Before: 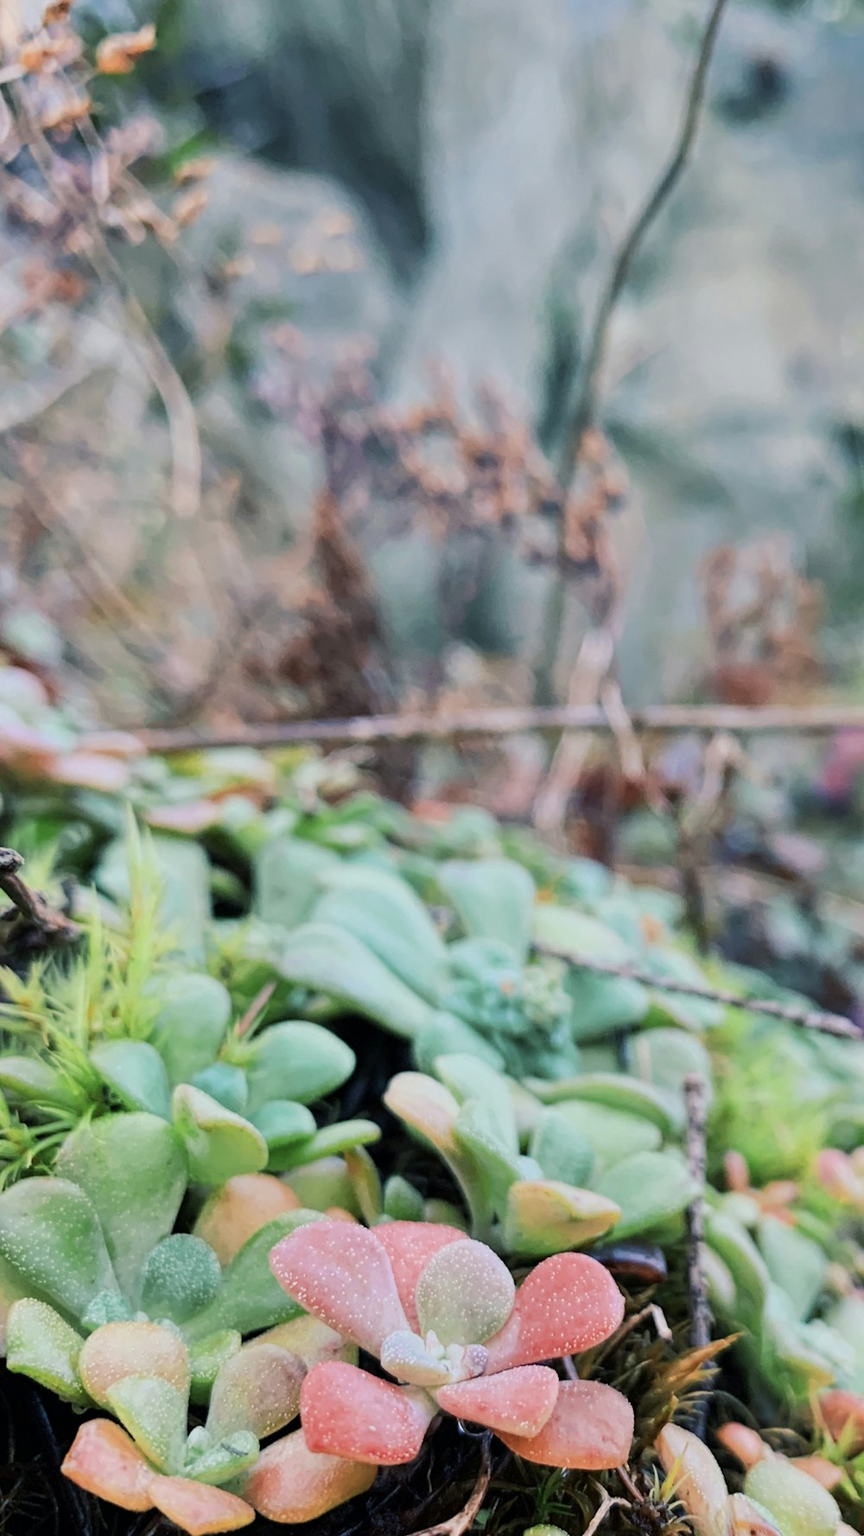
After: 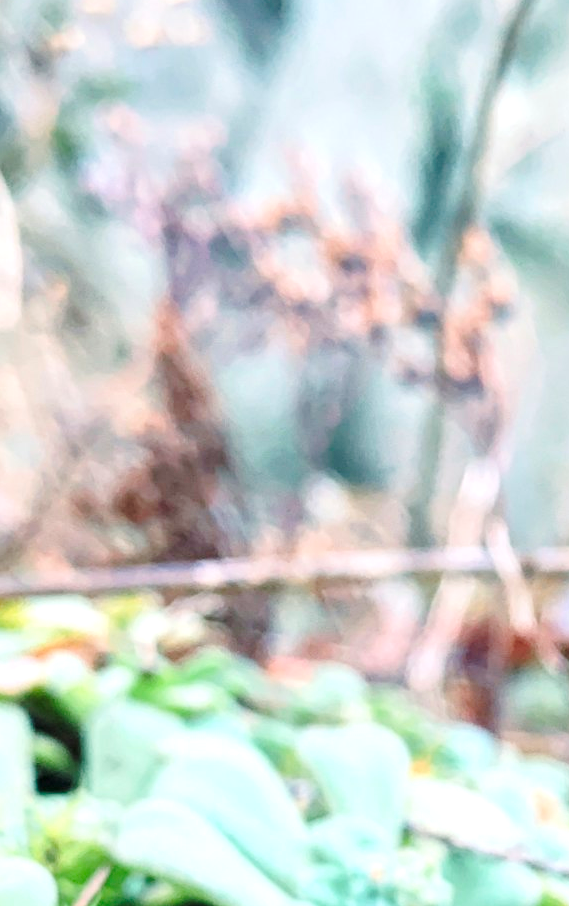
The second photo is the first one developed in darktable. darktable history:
exposure: black level correction 0, exposure 1.2 EV, compensate highlight preservation false
crop: left 21.044%, top 15.19%, right 21.959%, bottom 33.825%
tone curve: curves: ch0 [(0, 0) (0.23, 0.205) (0.486, 0.52) (0.822, 0.825) (0.994, 0.955)]; ch1 [(0, 0) (0.226, 0.261) (0.379, 0.442) (0.469, 0.472) (0.495, 0.495) (0.514, 0.504) (0.561, 0.568) (0.59, 0.612) (1, 1)]; ch2 [(0, 0) (0.269, 0.299) (0.459, 0.441) (0.498, 0.499) (0.523, 0.52) (0.586, 0.569) (0.635, 0.617) (0.659, 0.681) (0.718, 0.764) (1, 1)], preserve colors none
